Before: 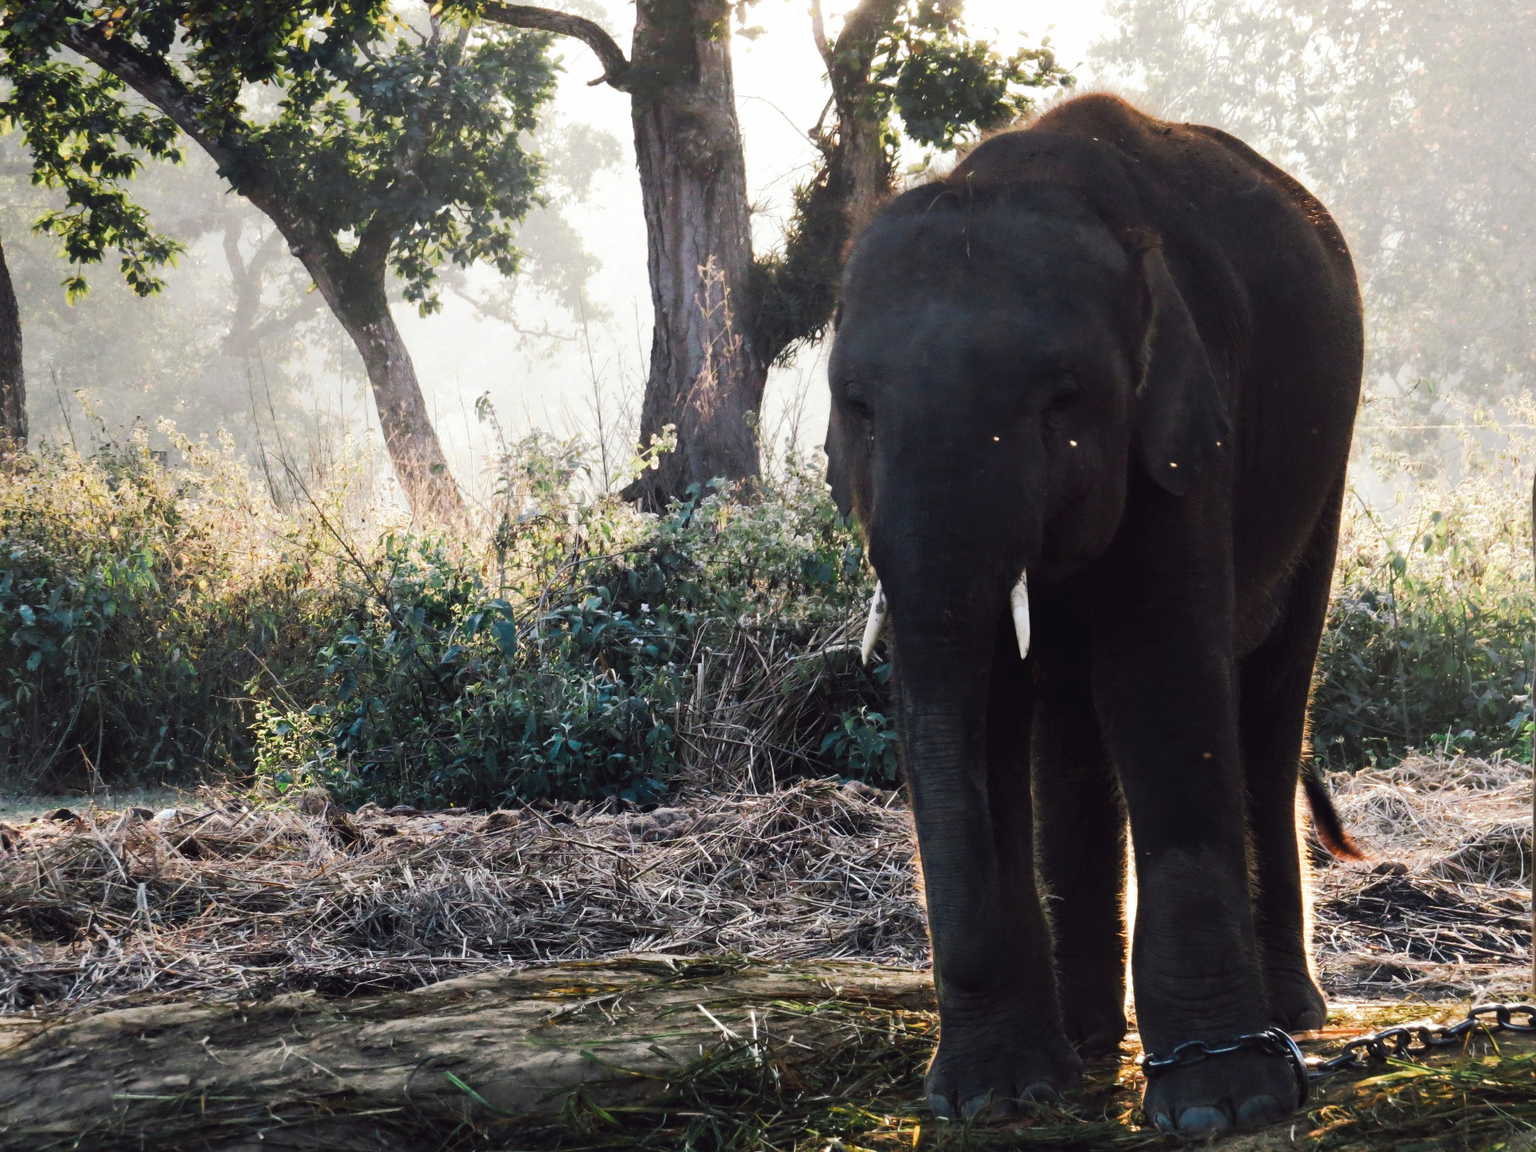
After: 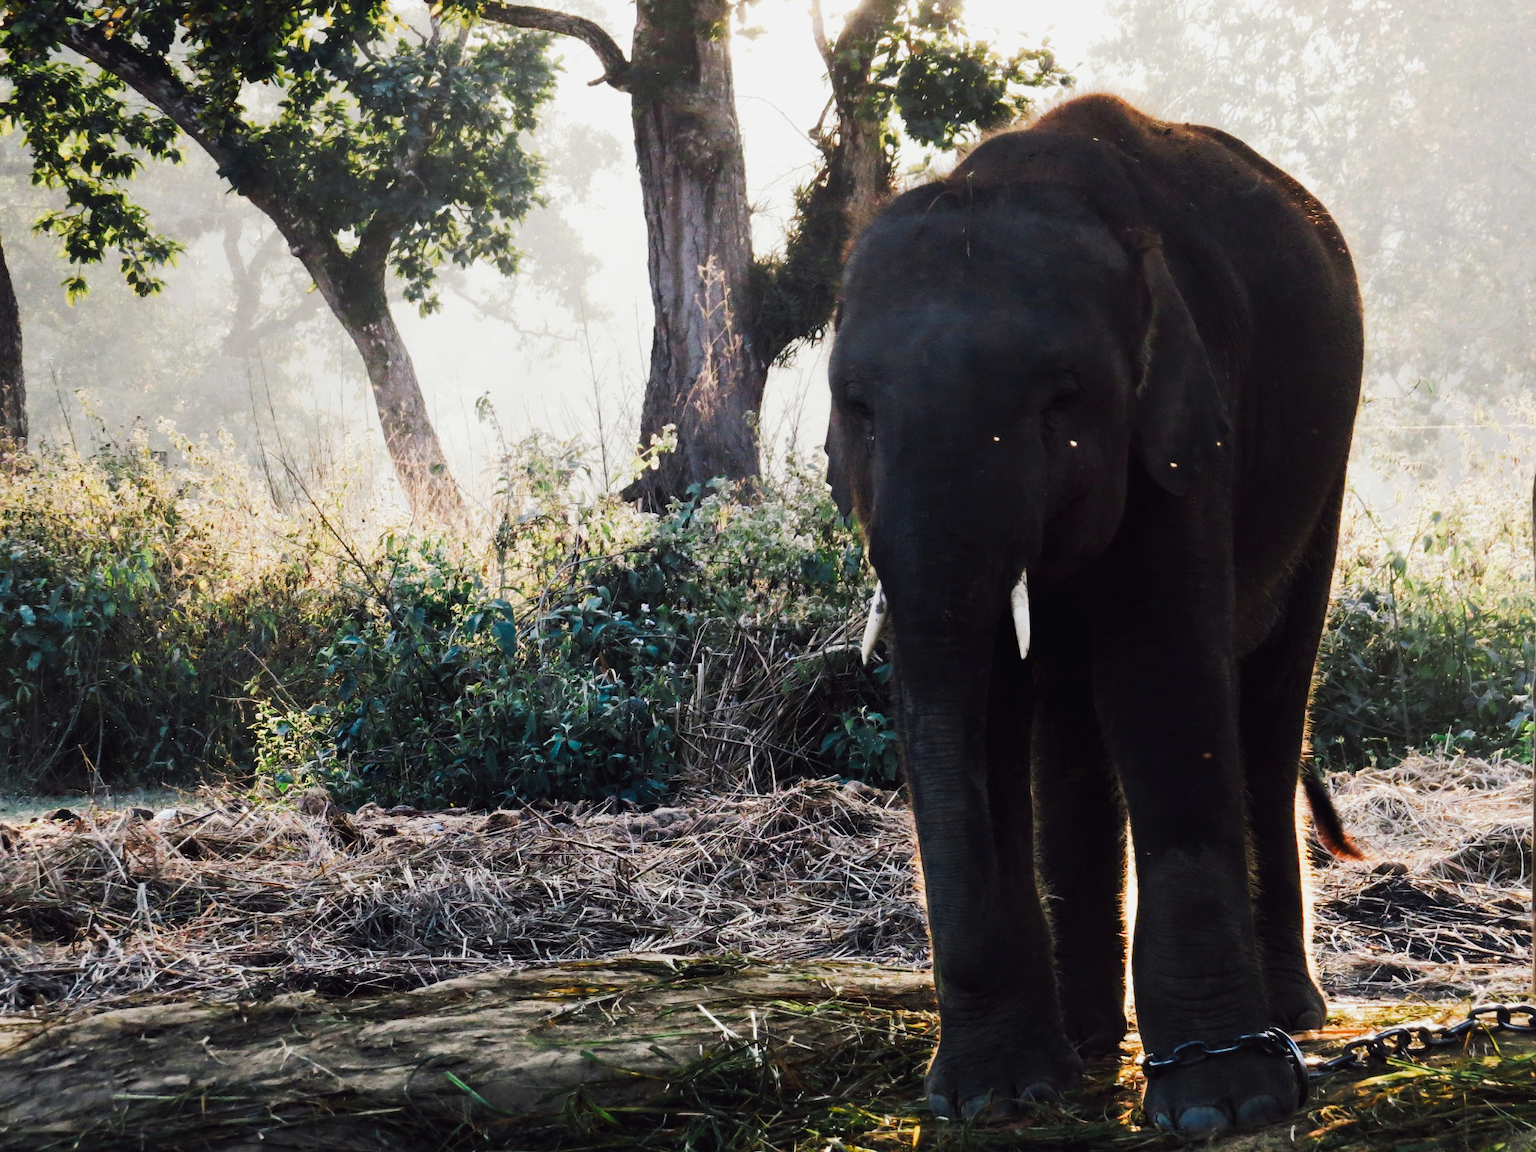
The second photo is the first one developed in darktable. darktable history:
tone curve: curves: ch0 [(0, 0) (0.087, 0.054) (0.281, 0.245) (0.506, 0.526) (0.8, 0.824) (0.994, 0.955)]; ch1 [(0, 0) (0.27, 0.195) (0.406, 0.435) (0.452, 0.474) (0.495, 0.5) (0.514, 0.508) (0.537, 0.556) (0.654, 0.689) (1, 1)]; ch2 [(0, 0) (0.269, 0.299) (0.459, 0.441) (0.498, 0.499) (0.523, 0.52) (0.551, 0.549) (0.633, 0.625) (0.659, 0.681) (0.718, 0.764) (1, 1)], preserve colors none
